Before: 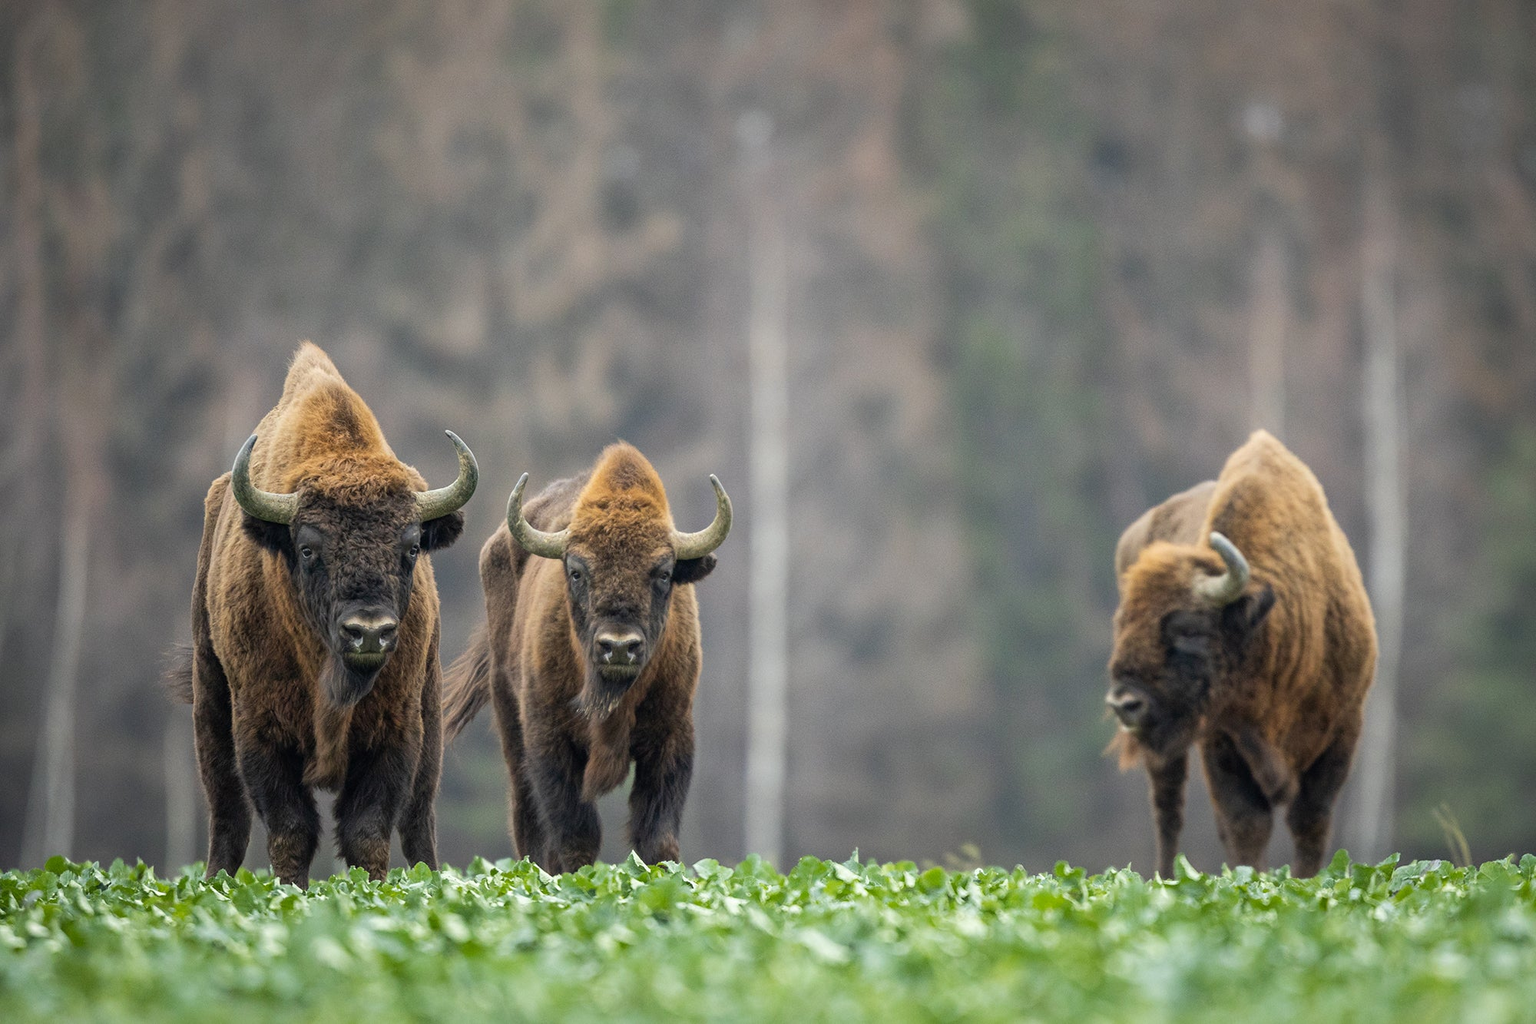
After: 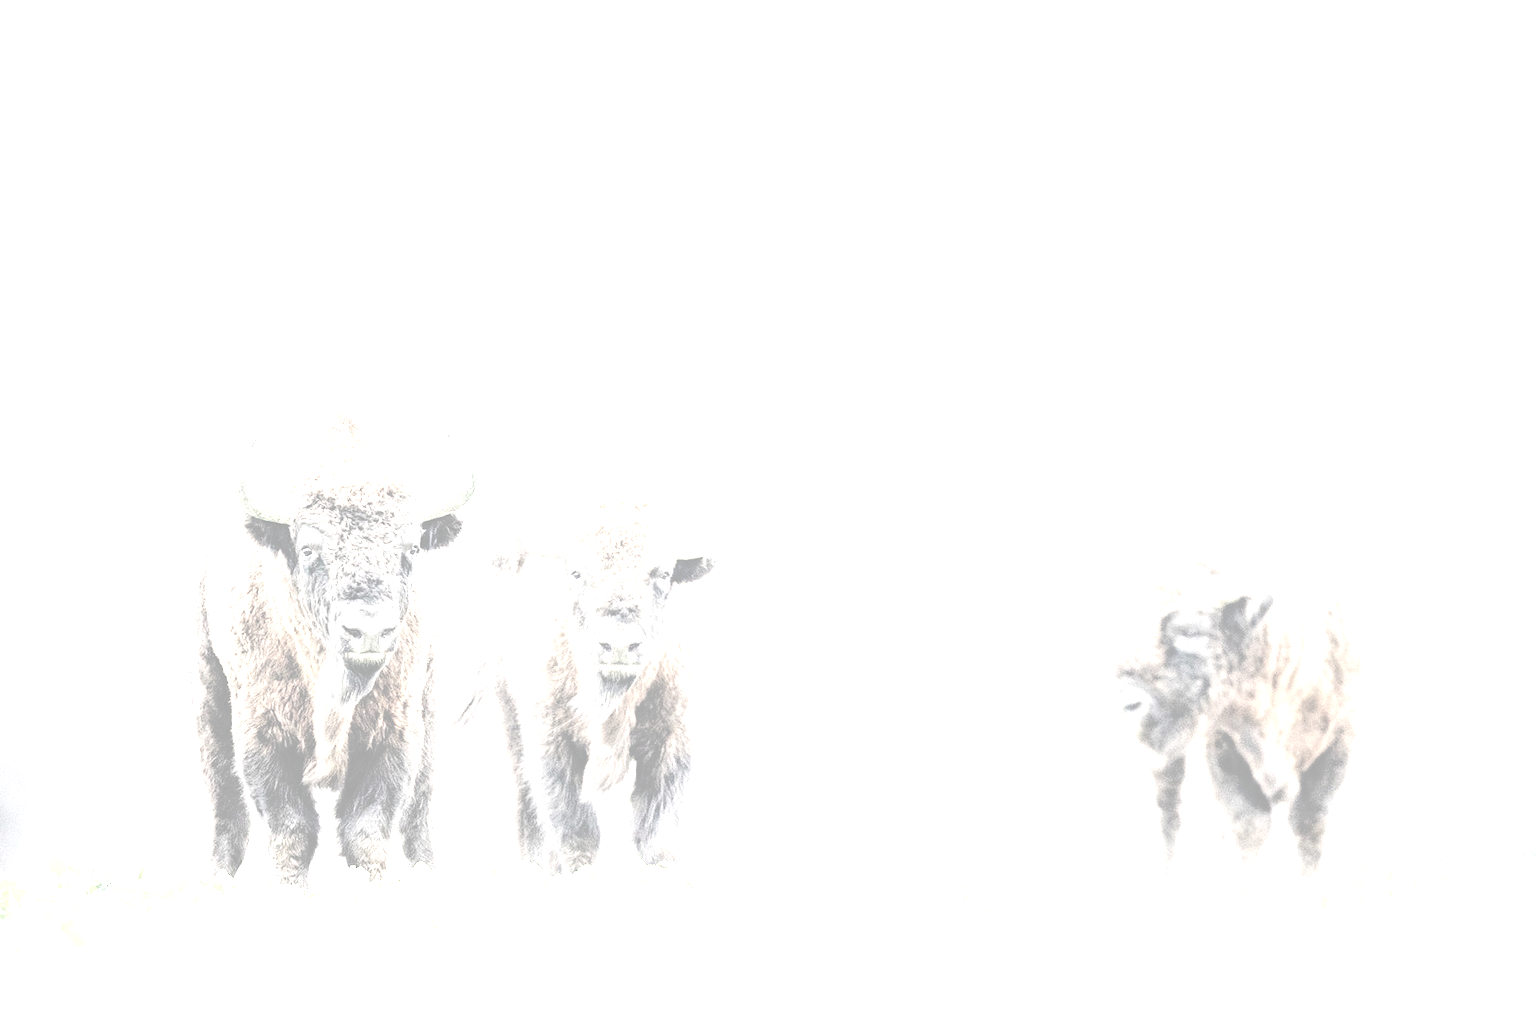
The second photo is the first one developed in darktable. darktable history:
base curve: curves: ch0 [(0, 0) (0.012, 0.01) (0.073, 0.168) (0.31, 0.711) (0.645, 0.957) (1, 1)], preserve colors none
contrast brightness saturation: contrast -0.32, brightness 0.75, saturation -0.78
levels: levels [0, 0.352, 0.703]
